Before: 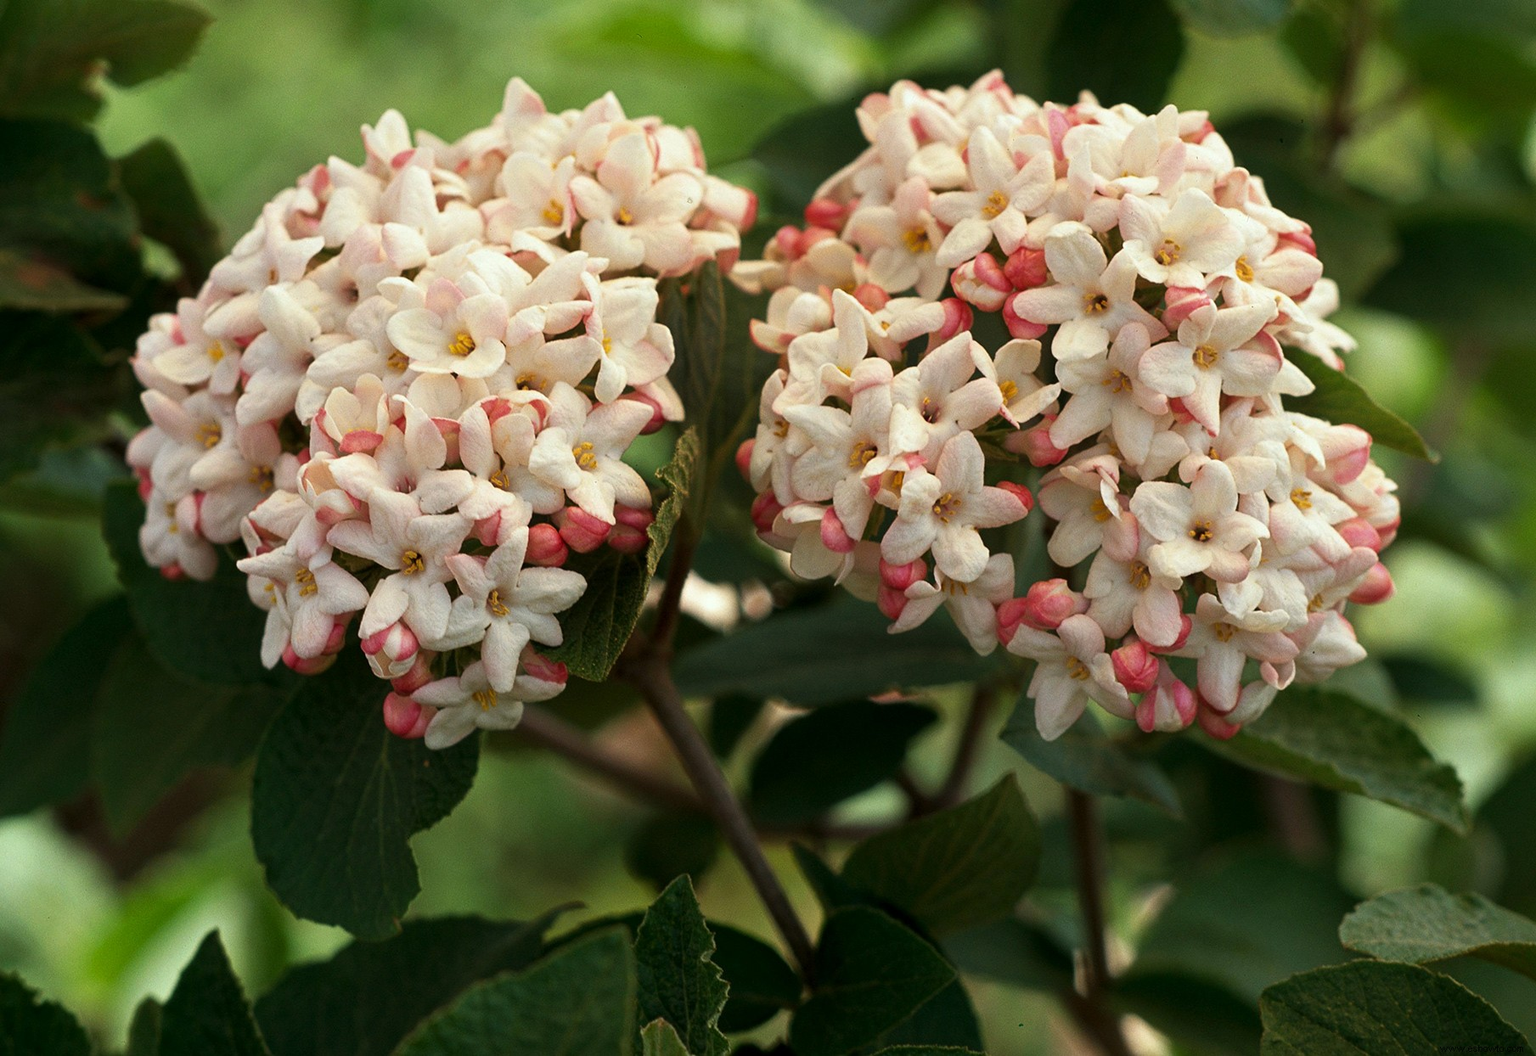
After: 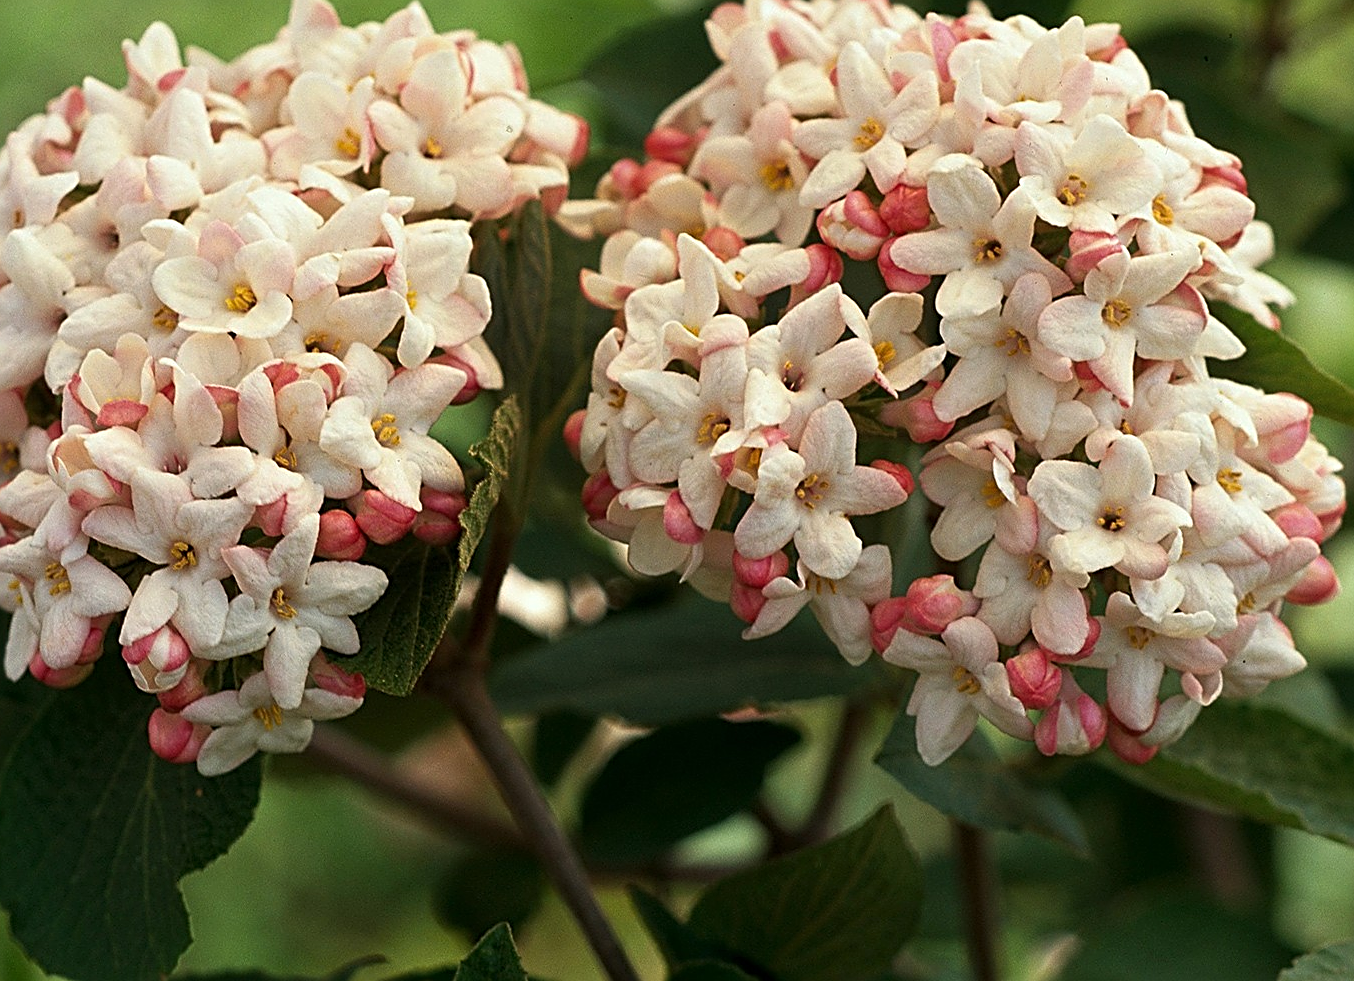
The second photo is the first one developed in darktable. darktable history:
crop: left 16.768%, top 8.653%, right 8.362%, bottom 12.485%
sharpen: radius 2.584, amount 0.688
tone equalizer: on, module defaults
